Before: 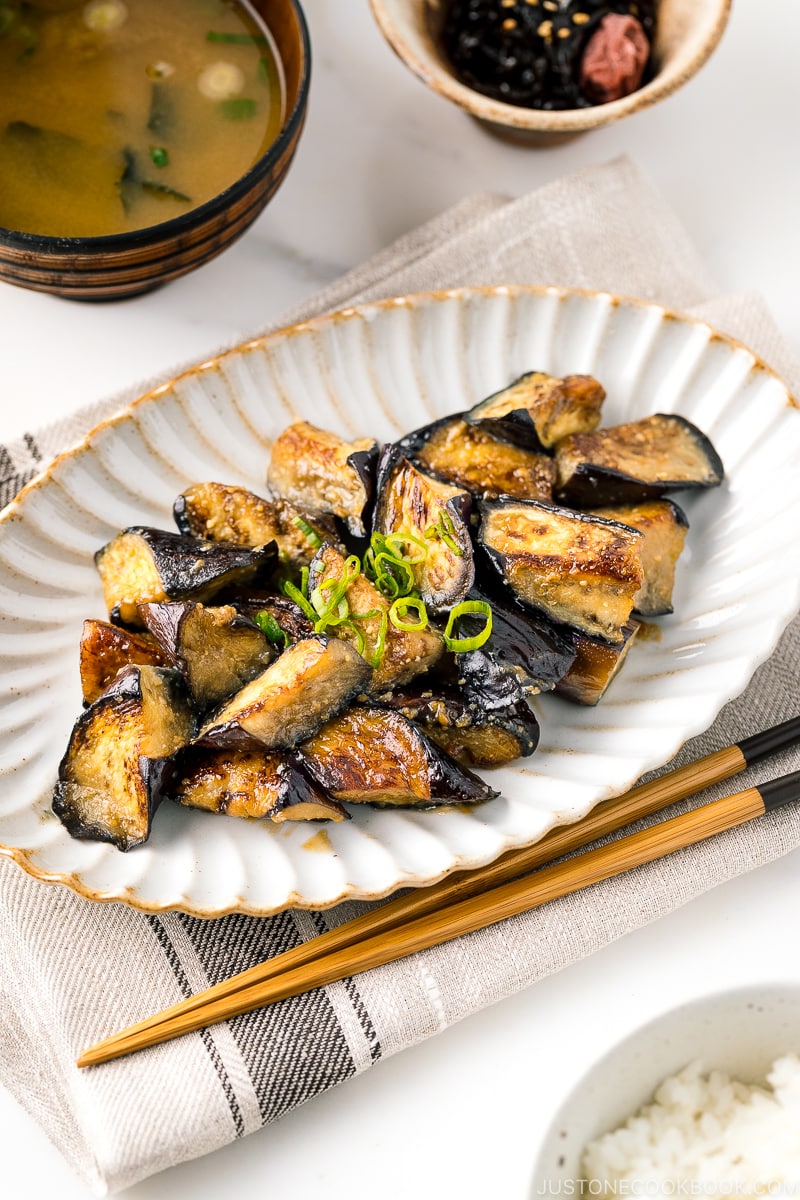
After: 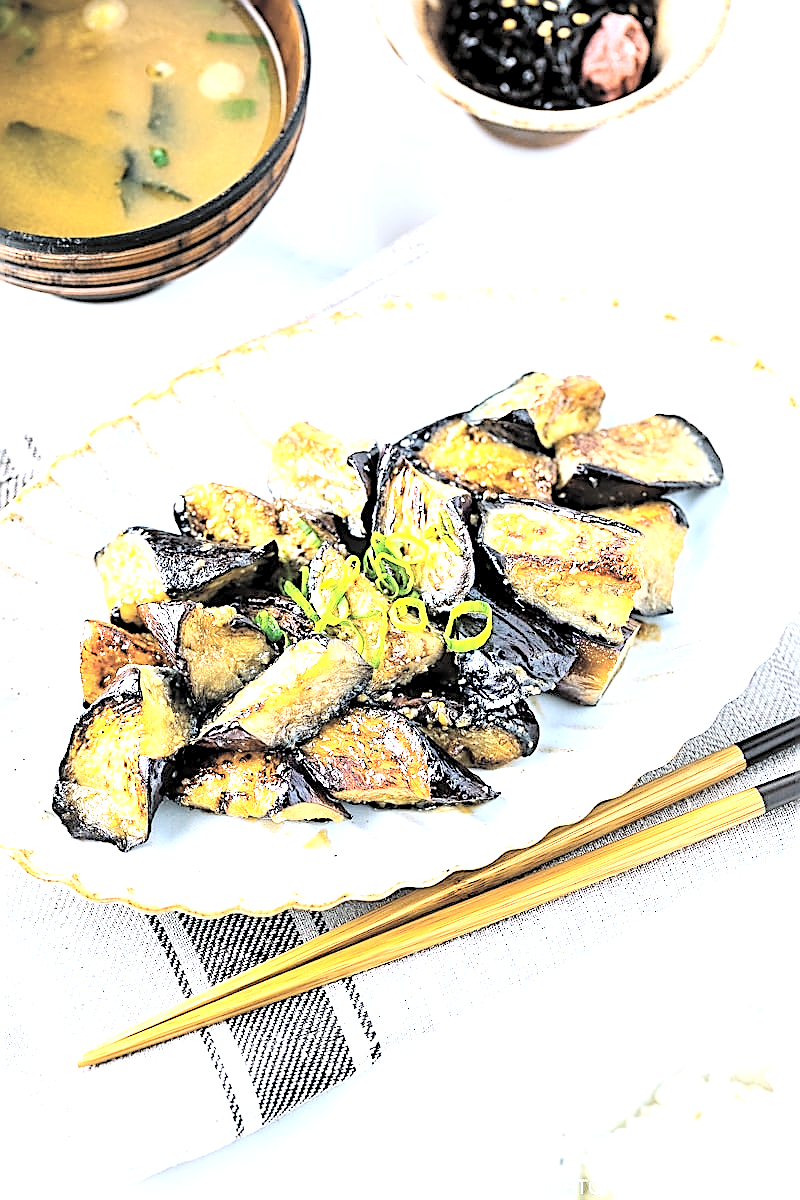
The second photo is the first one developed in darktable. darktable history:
tone equalizer: -8 EV -0.782 EV, -7 EV -0.708 EV, -6 EV -0.563 EV, -5 EV -0.398 EV, -3 EV 0.395 EV, -2 EV 0.6 EV, -1 EV 0.695 EV, +0 EV 0.76 EV, edges refinement/feathering 500, mask exposure compensation -1.57 EV, preserve details no
tone curve: curves: ch0 [(0, 0) (0.227, 0.17) (0.766, 0.774) (1, 1)]; ch1 [(0, 0) (0.114, 0.127) (0.437, 0.452) (0.498, 0.498) (0.529, 0.541) (0.579, 0.589) (1, 1)]; ch2 [(0, 0) (0.233, 0.259) (0.493, 0.492) (0.587, 0.573) (1, 1)], preserve colors none
local contrast: highlights 104%, shadows 100%, detail 119%, midtone range 0.2
levels: levels [0.029, 0.545, 0.971]
sharpen: amount 0.986
contrast brightness saturation: brightness 0.995
color calibration: gray › normalize channels true, illuminant custom, x 0.388, y 0.387, temperature 3801.82 K, gamut compression 0.006
exposure: black level correction 0.001, exposure 0.499 EV, compensate exposure bias true, compensate highlight preservation false
